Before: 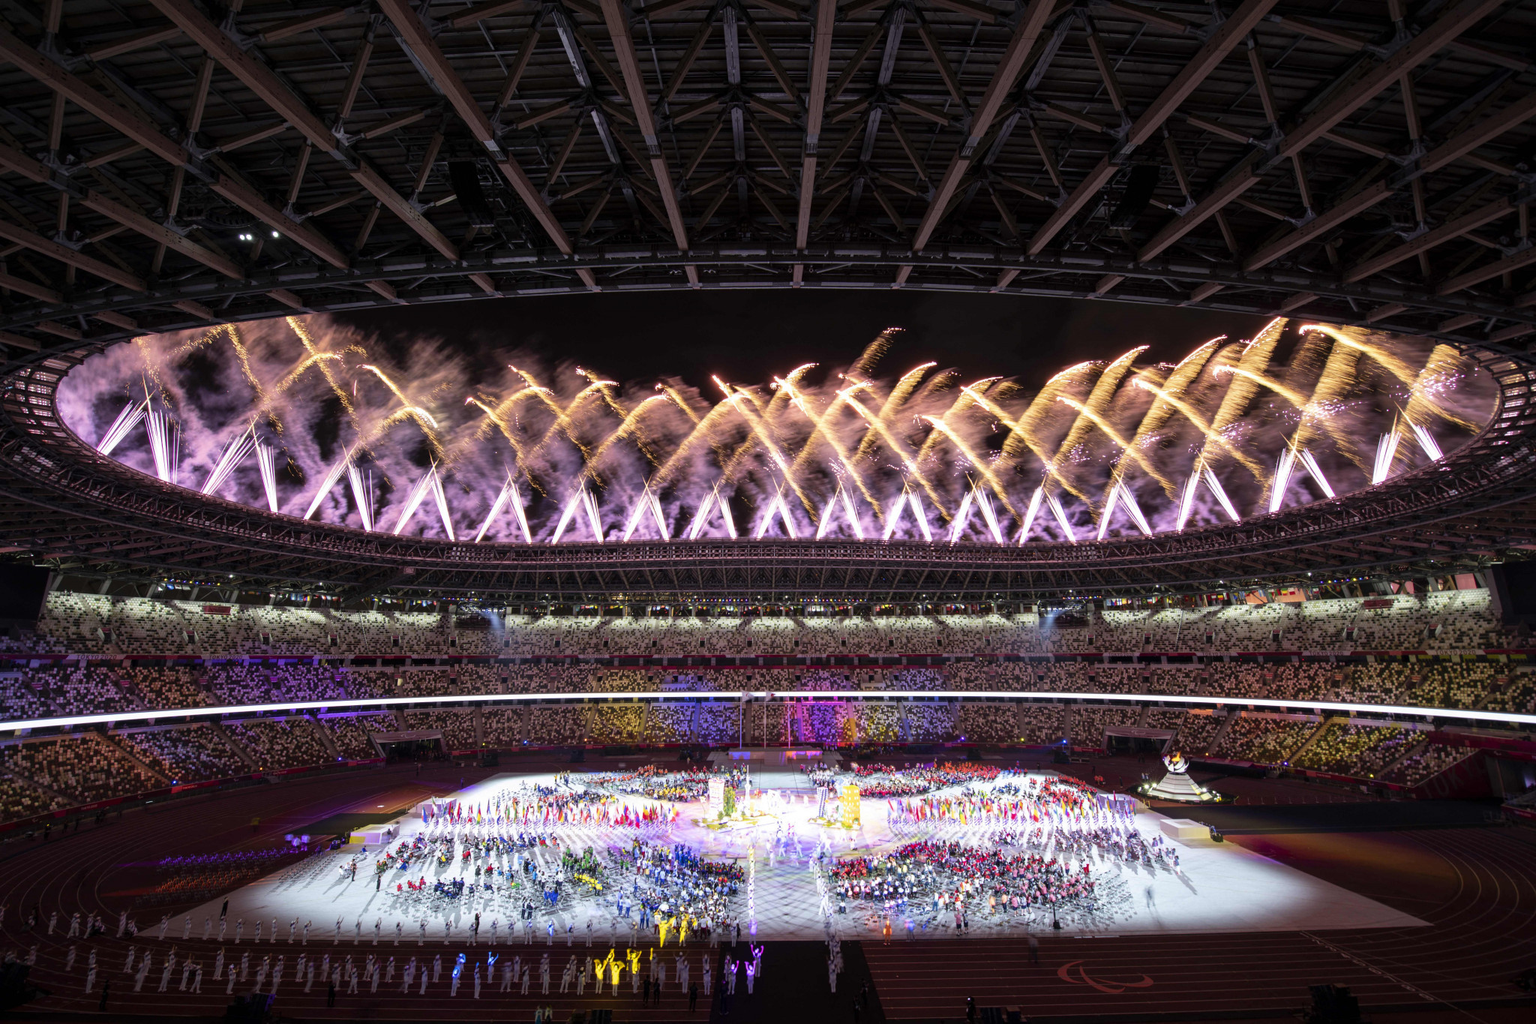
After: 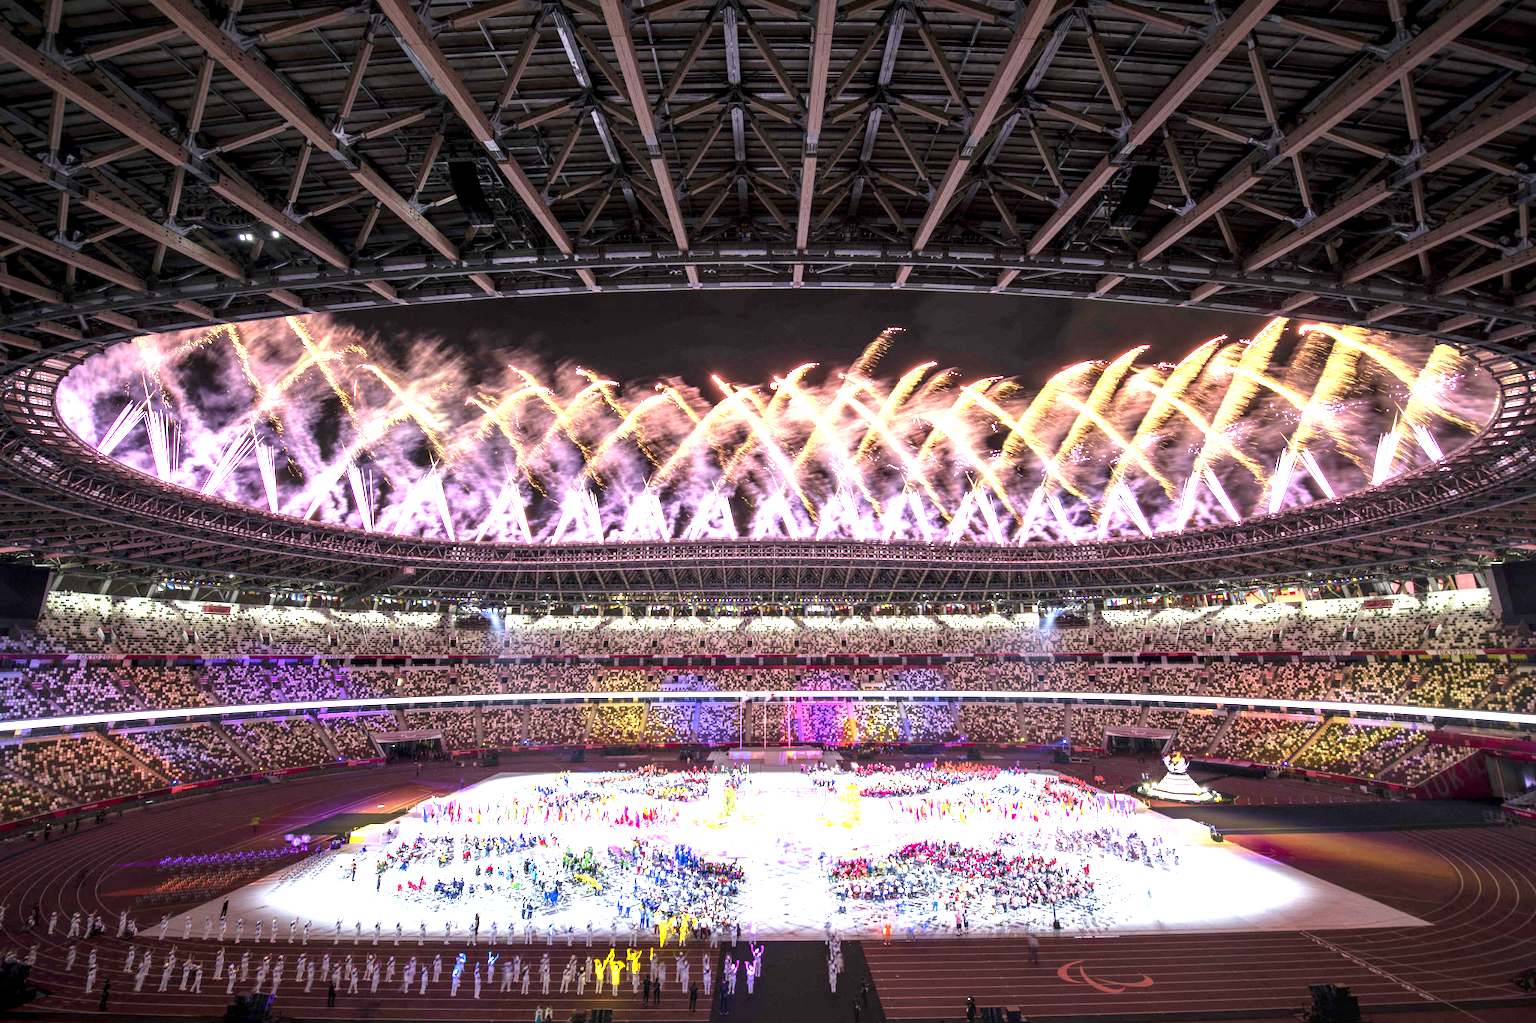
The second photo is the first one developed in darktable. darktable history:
local contrast: on, module defaults
exposure: black level correction 0.001, exposure 1.719 EV, compensate exposure bias true, compensate highlight preservation false
